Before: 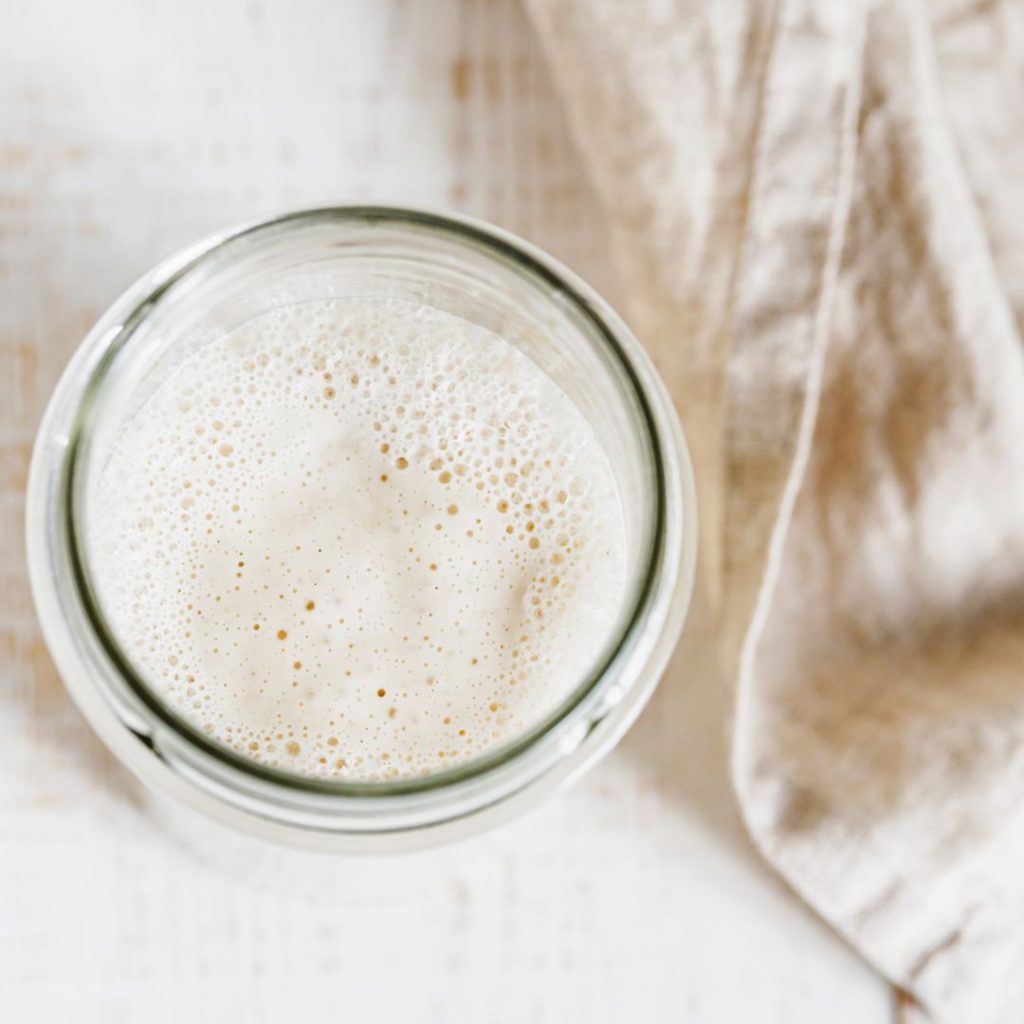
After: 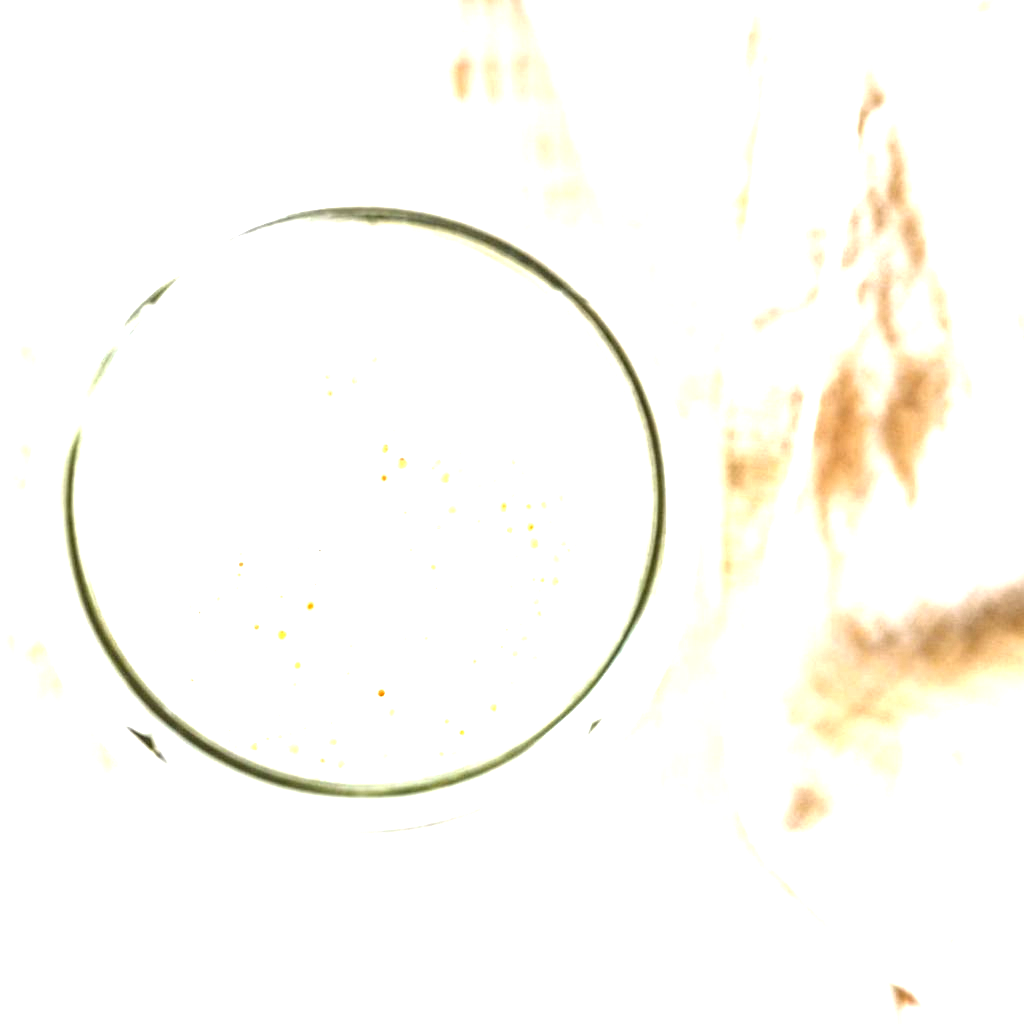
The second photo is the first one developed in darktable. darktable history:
exposure: black level correction 0, exposure 1.9 EV, compensate highlight preservation false
local contrast: highlights 12%, shadows 38%, detail 183%, midtone range 0.471
contrast brightness saturation: contrast -0.11
